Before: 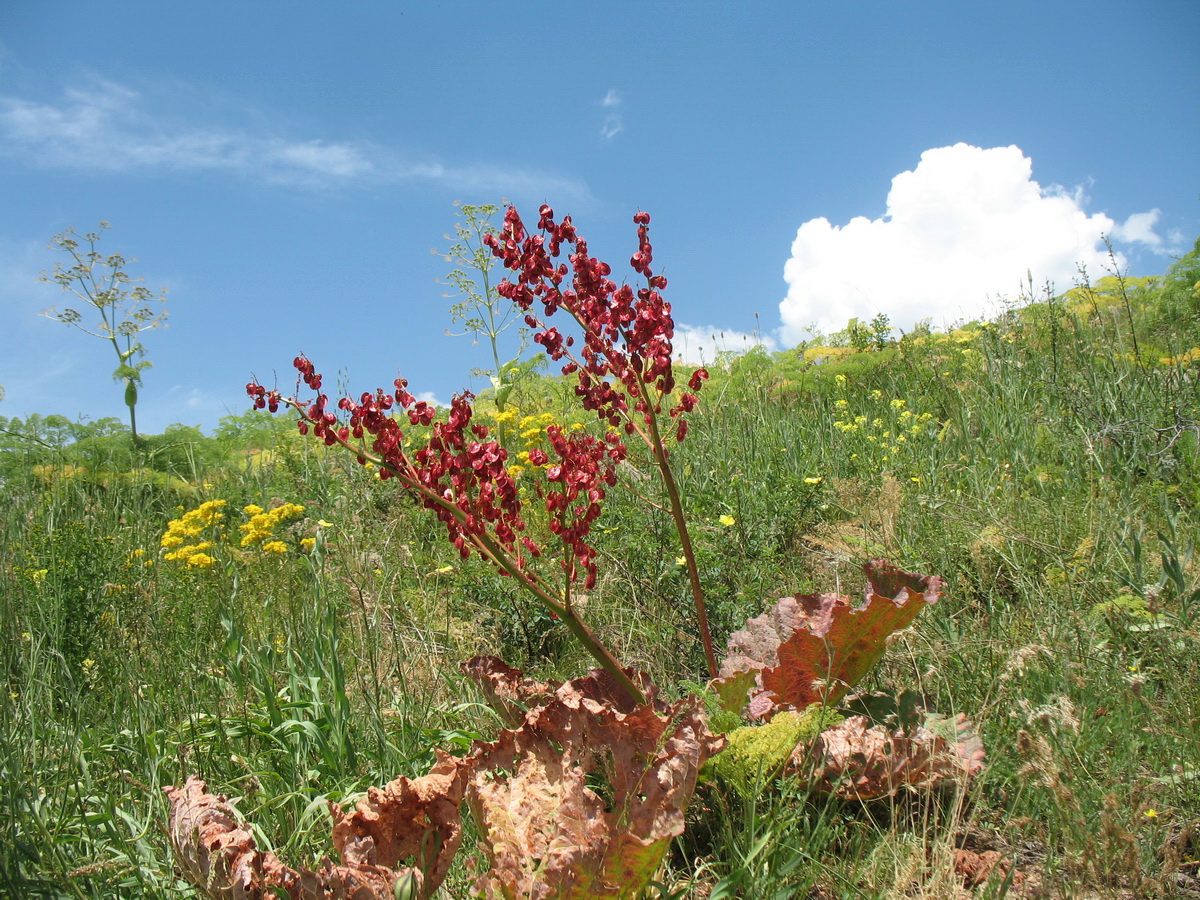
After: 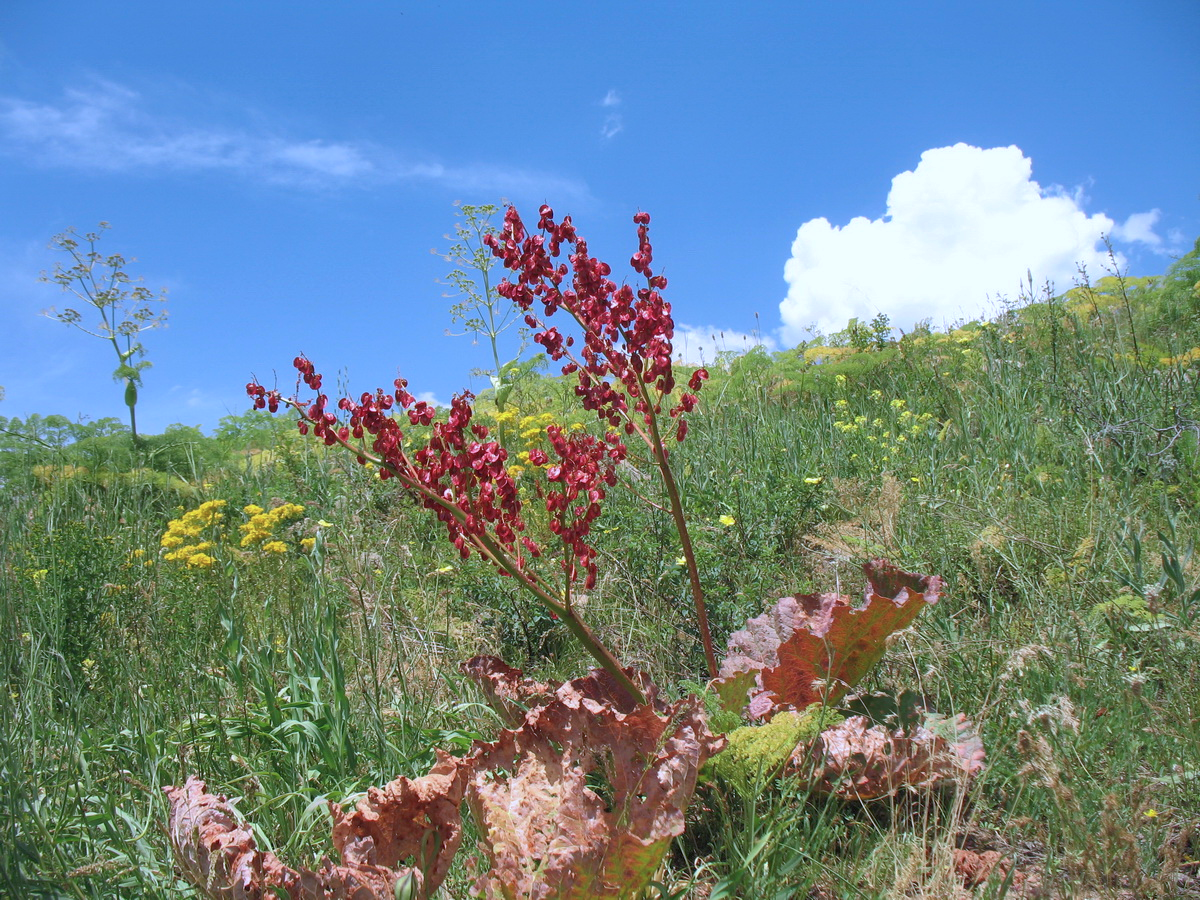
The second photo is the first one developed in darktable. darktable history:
shadows and highlights: on, module defaults
color calibration: illuminant as shot in camera, x 0.377, y 0.393, temperature 4201.94 K
